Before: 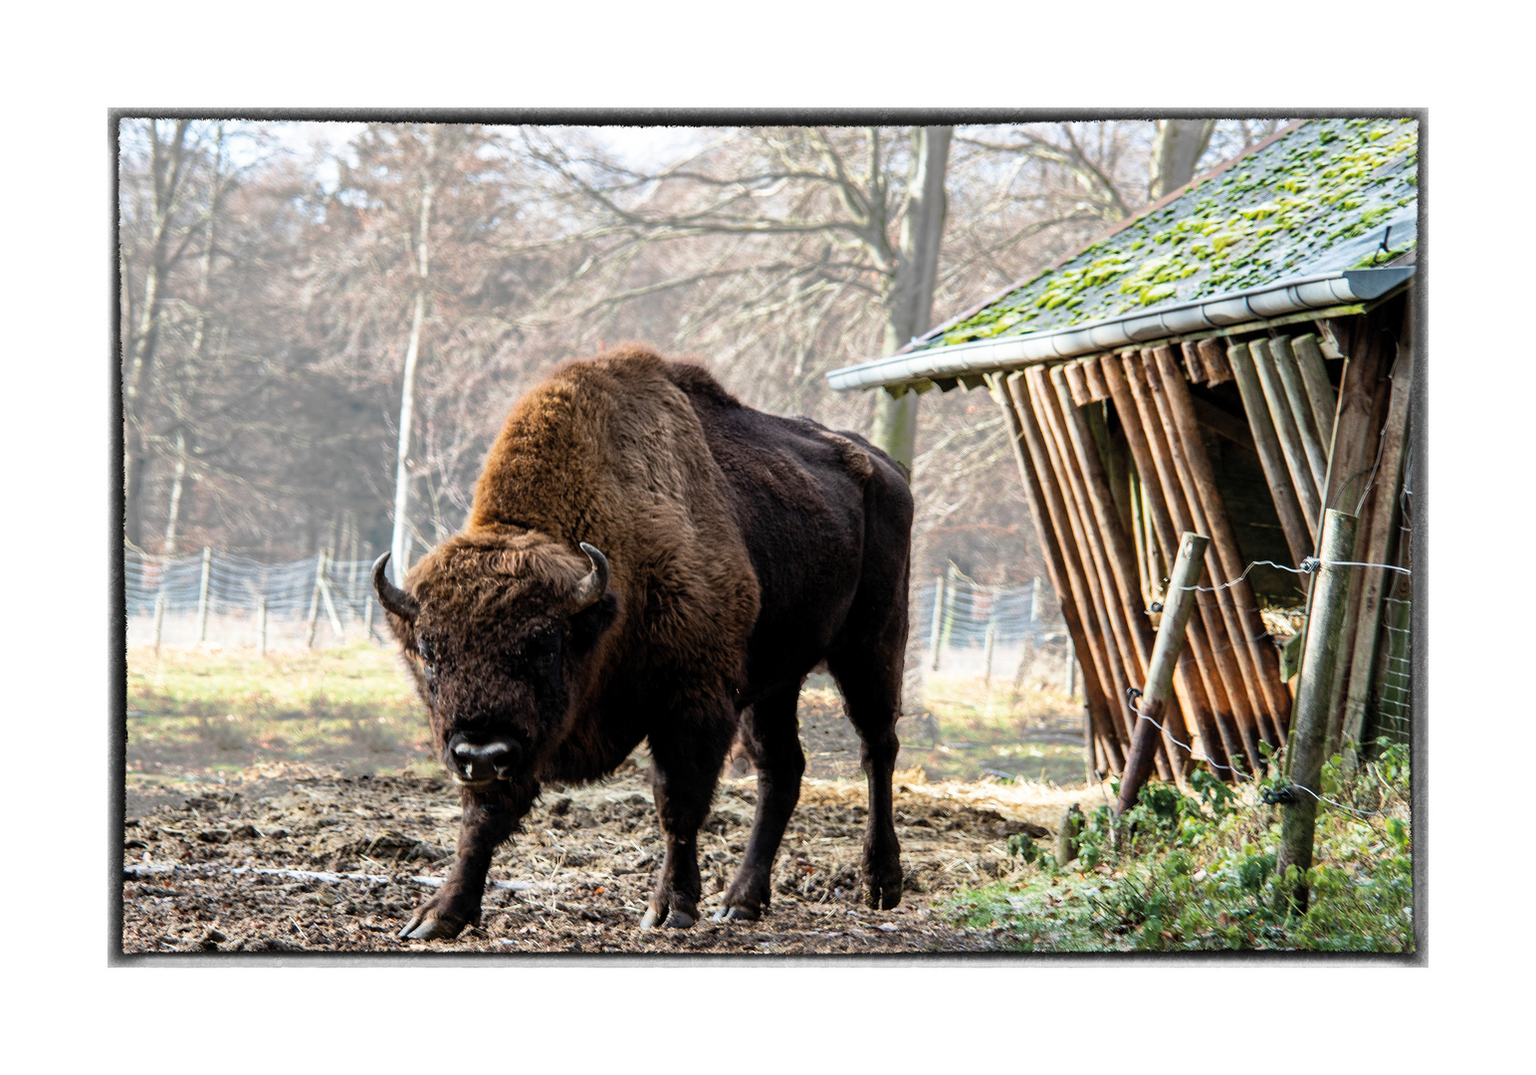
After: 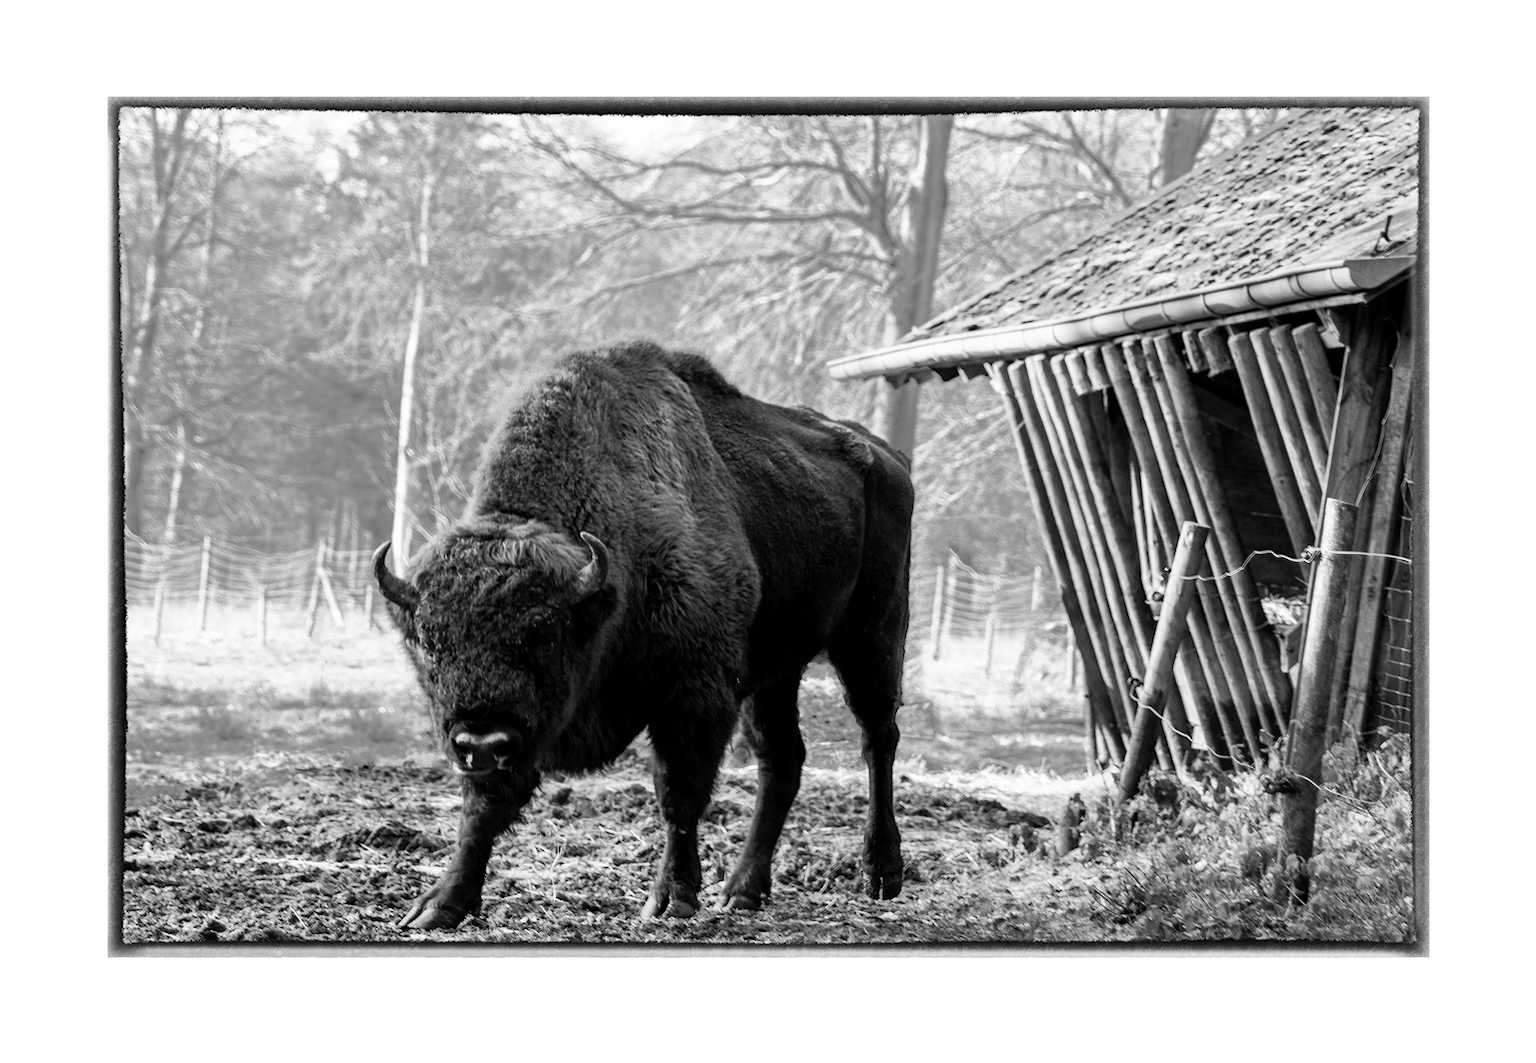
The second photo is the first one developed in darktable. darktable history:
crop: top 1.049%, right 0.001%
monochrome: a -4.13, b 5.16, size 1
